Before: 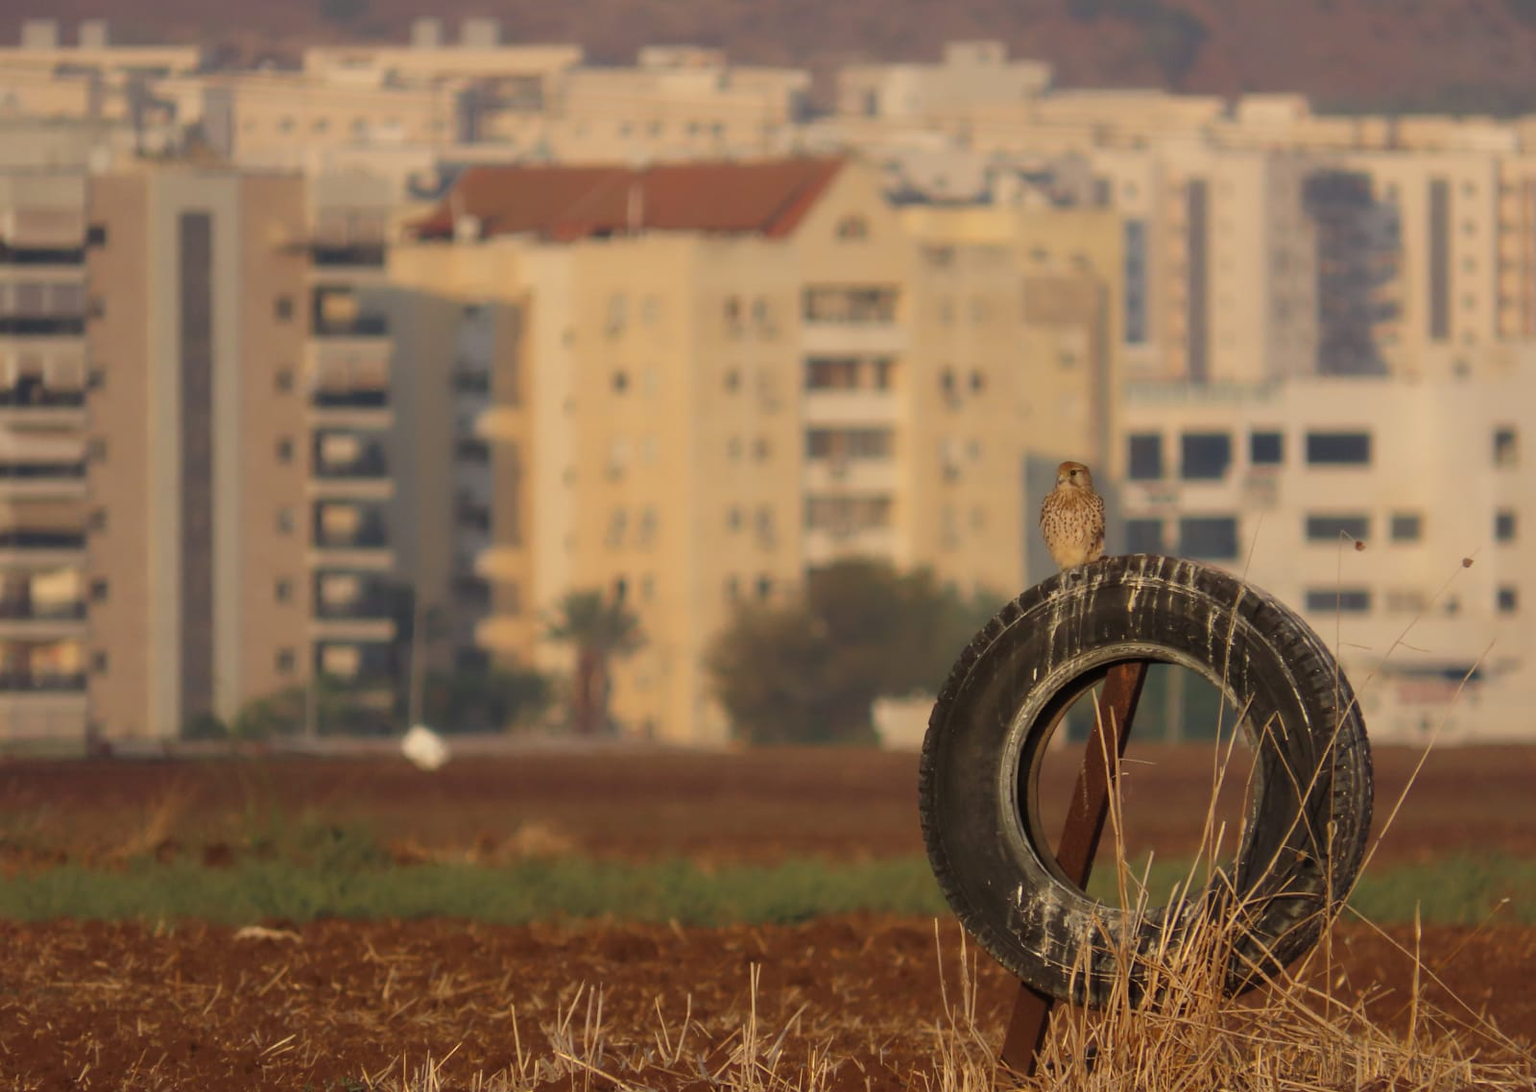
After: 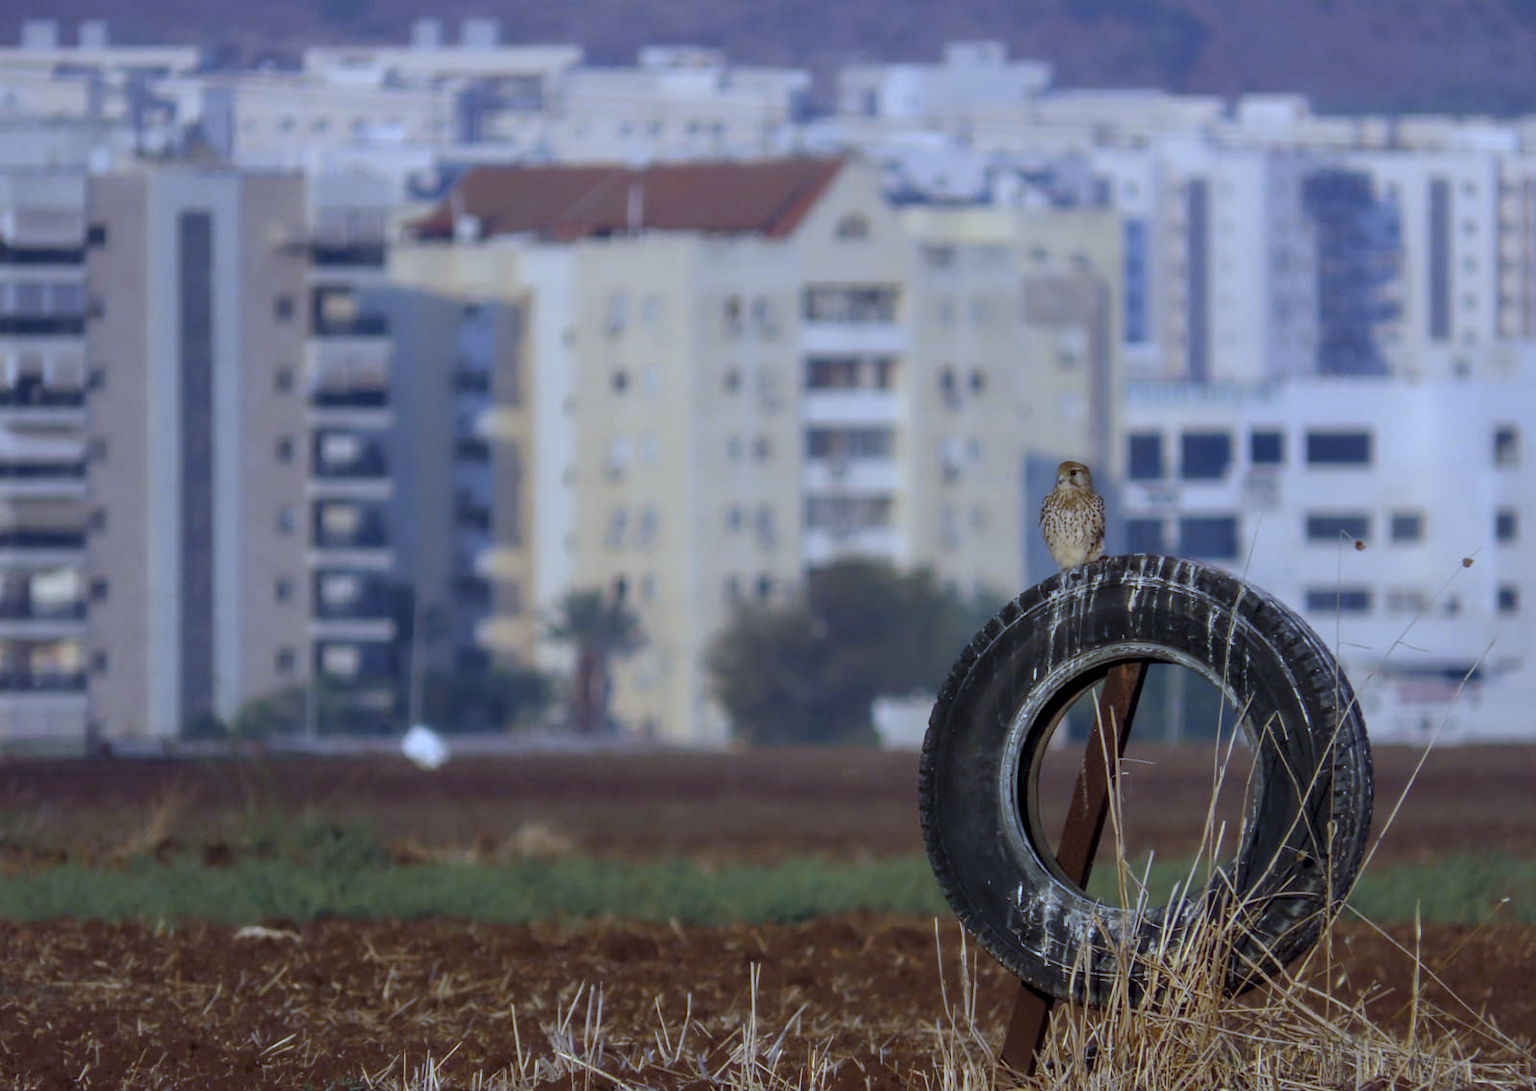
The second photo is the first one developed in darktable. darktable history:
white balance: red 0.766, blue 1.537
local contrast: detail 130%
